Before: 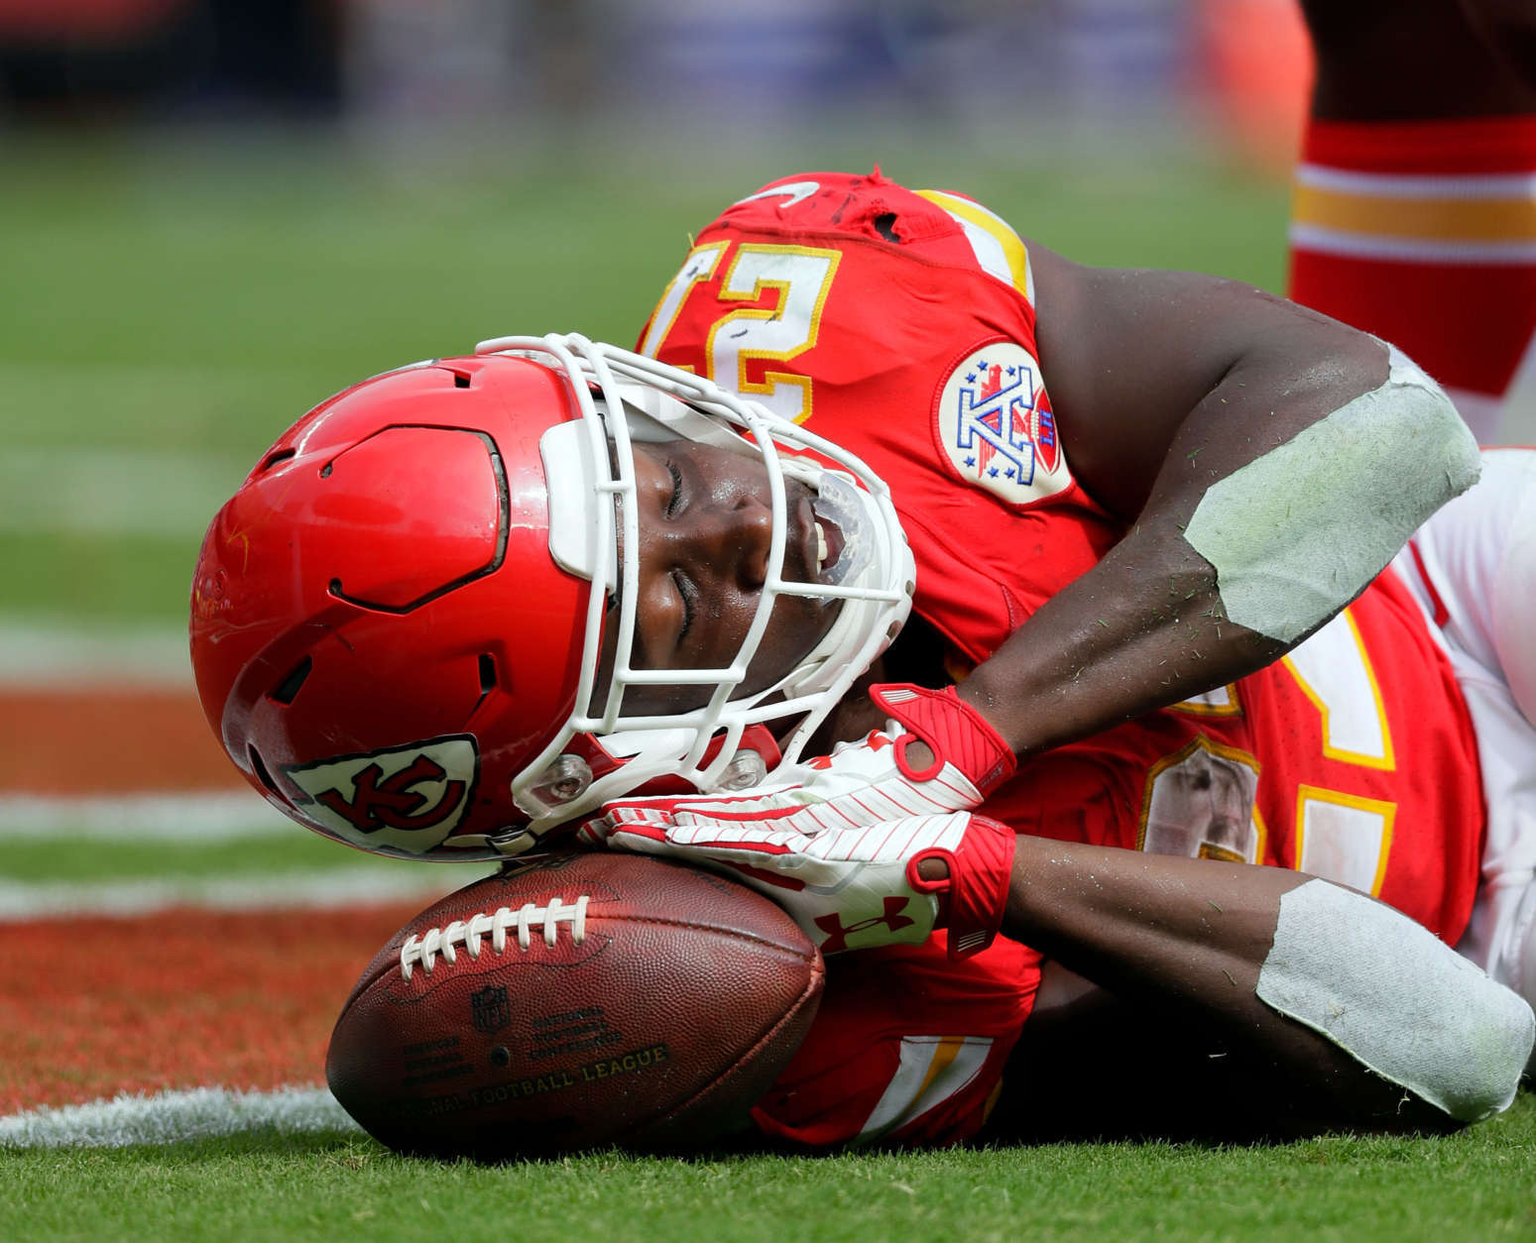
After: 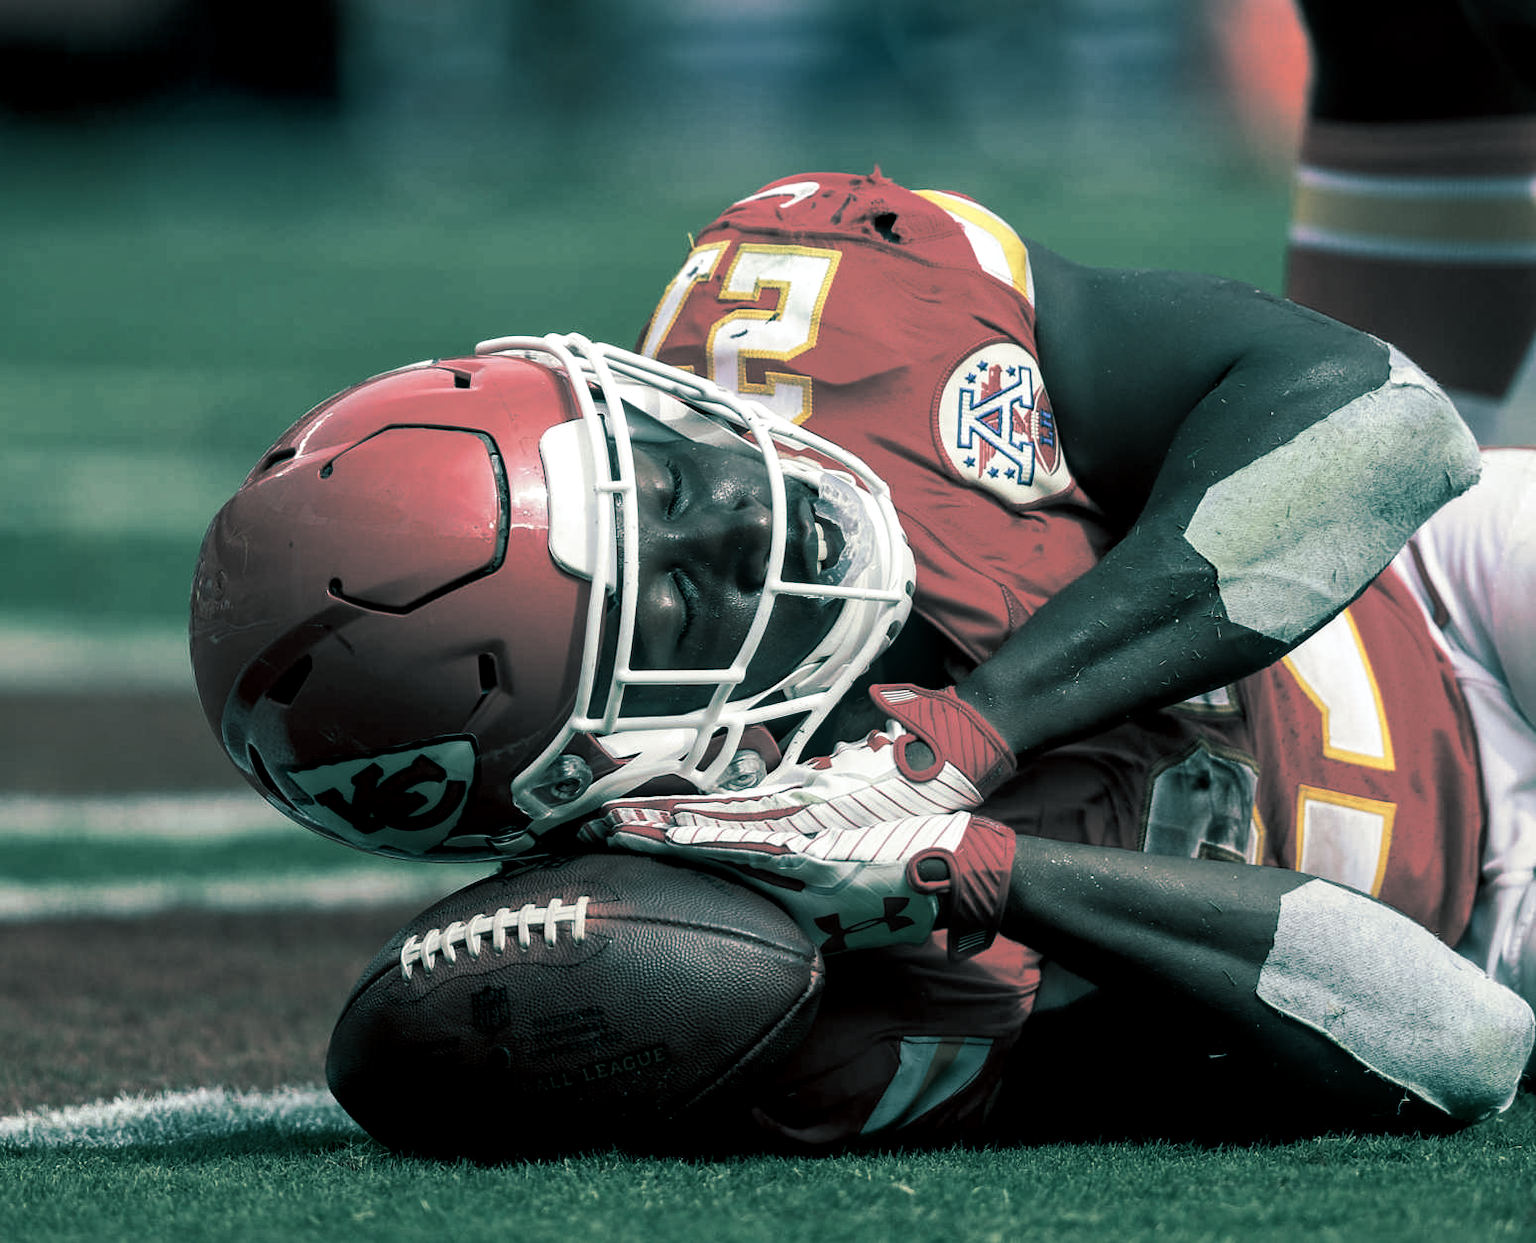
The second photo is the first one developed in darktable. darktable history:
split-toning: shadows › hue 186.43°, highlights › hue 49.29°, compress 30.29%
local contrast: on, module defaults
color balance rgb: perceptual saturation grading › highlights -31.88%, perceptual saturation grading › mid-tones 5.8%, perceptual saturation grading › shadows 18.12%, perceptual brilliance grading › highlights 3.62%, perceptual brilliance grading › mid-tones -18.12%, perceptual brilliance grading › shadows -41.3%
